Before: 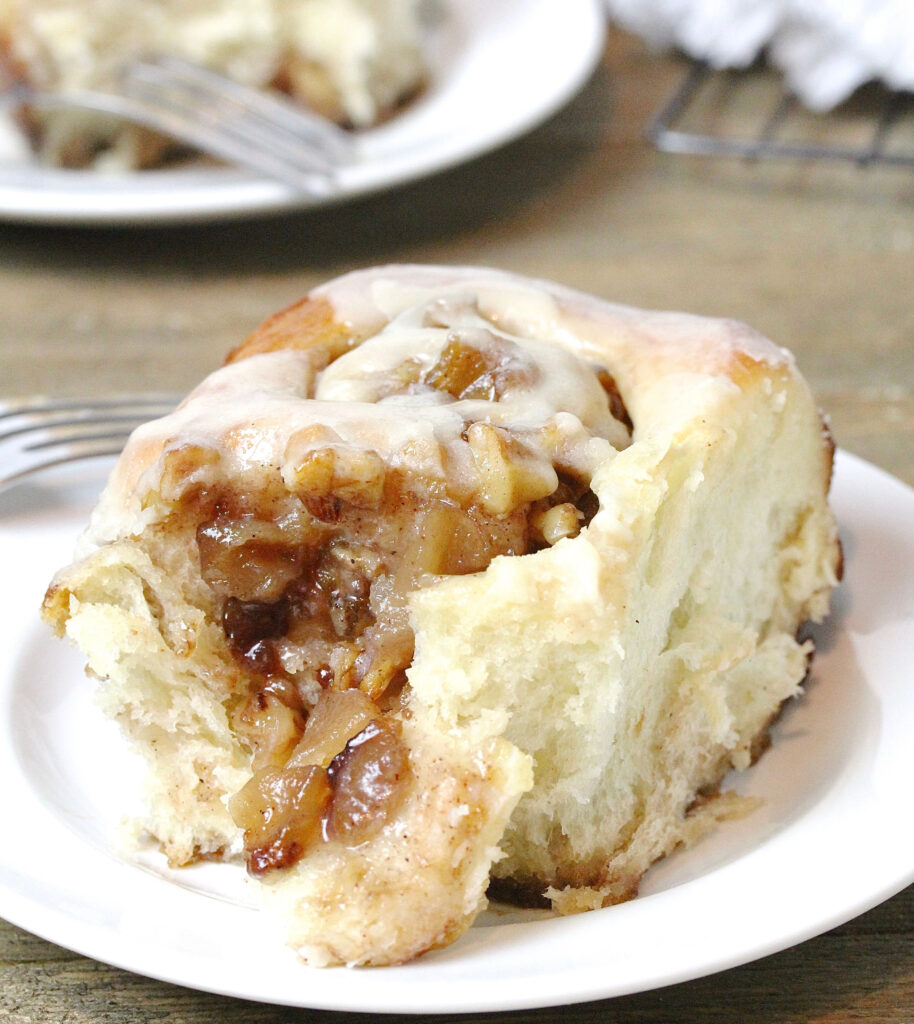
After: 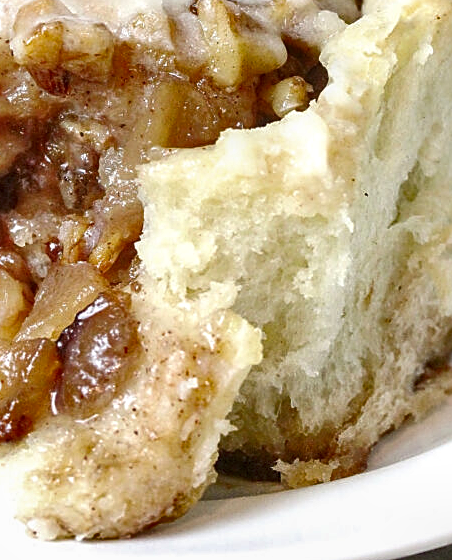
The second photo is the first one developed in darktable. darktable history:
local contrast: detail 130%
shadows and highlights: shadows 43.71, white point adjustment -1.46, soften with gaussian
sharpen: on, module defaults
crop: left 29.672%, top 41.786%, right 20.851%, bottom 3.487%
